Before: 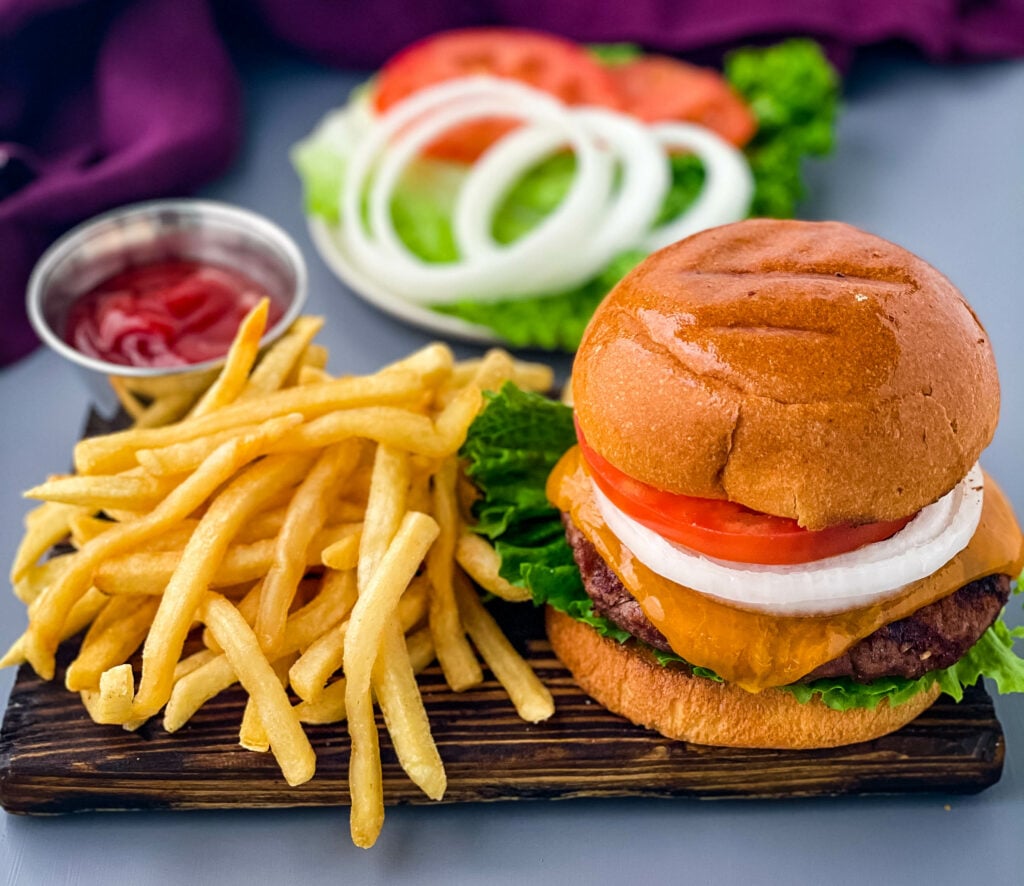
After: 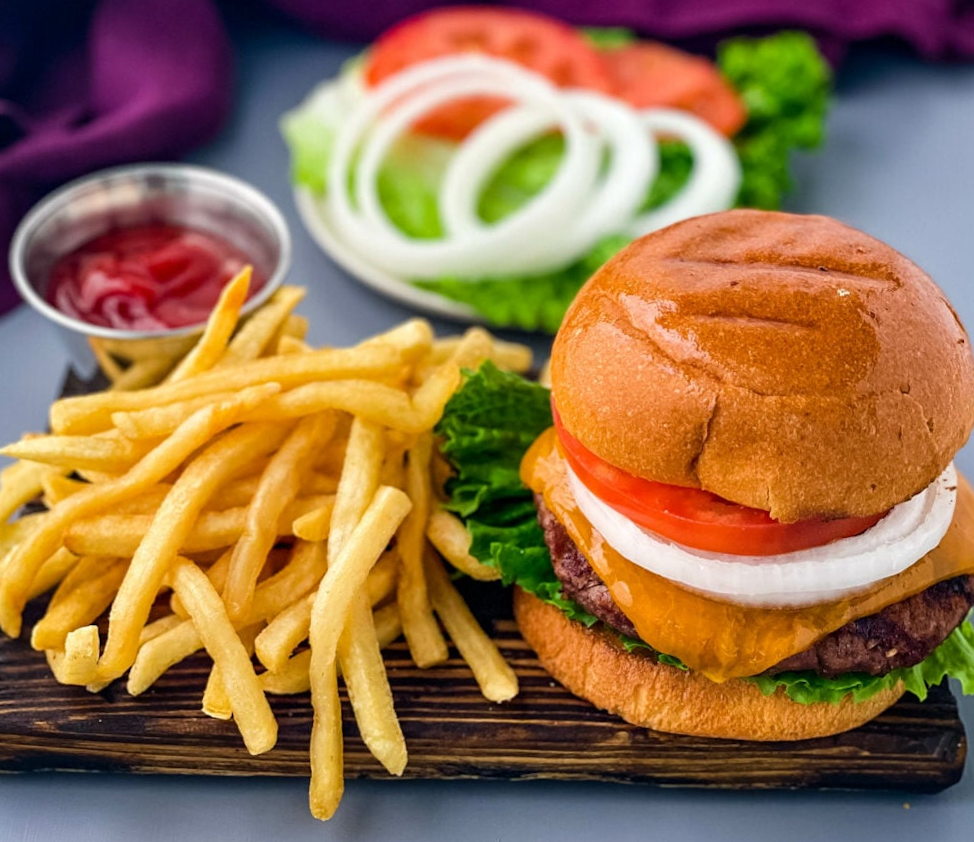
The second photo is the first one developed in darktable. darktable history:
crop and rotate: angle -2.59°
